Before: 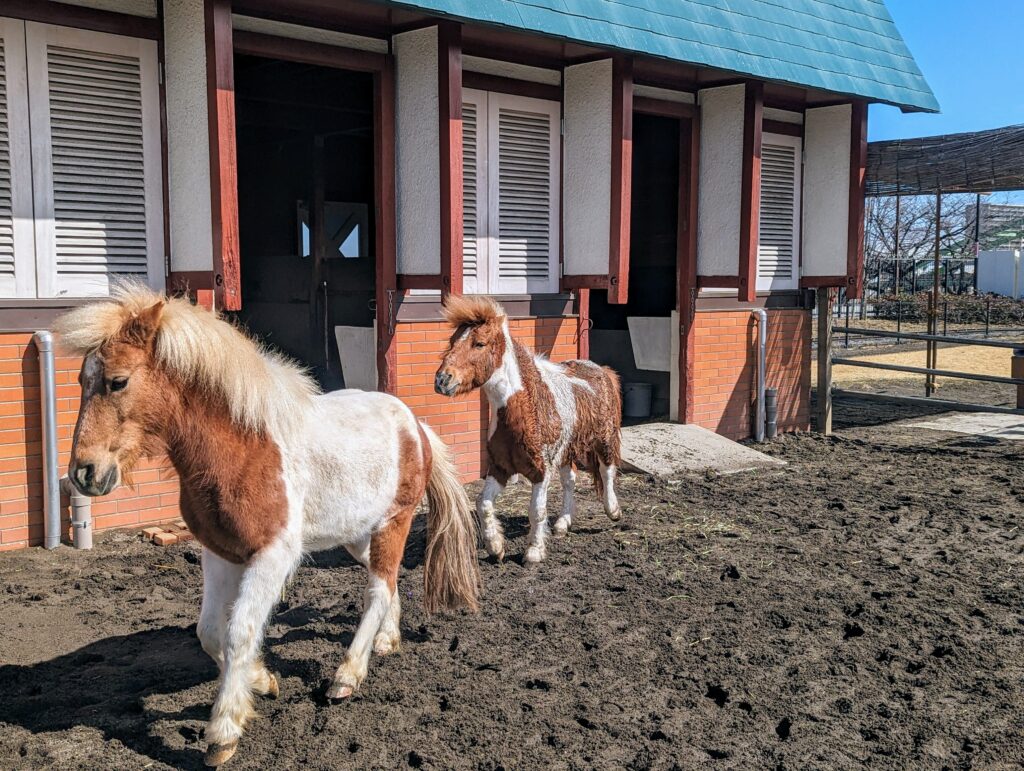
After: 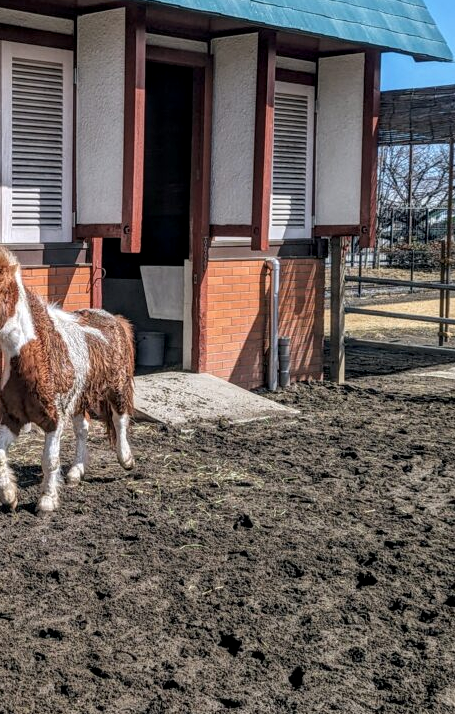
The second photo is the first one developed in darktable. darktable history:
crop: left 47.628%, top 6.643%, right 7.874%
local contrast: detail 130%
contrast brightness saturation: saturation -0.05
